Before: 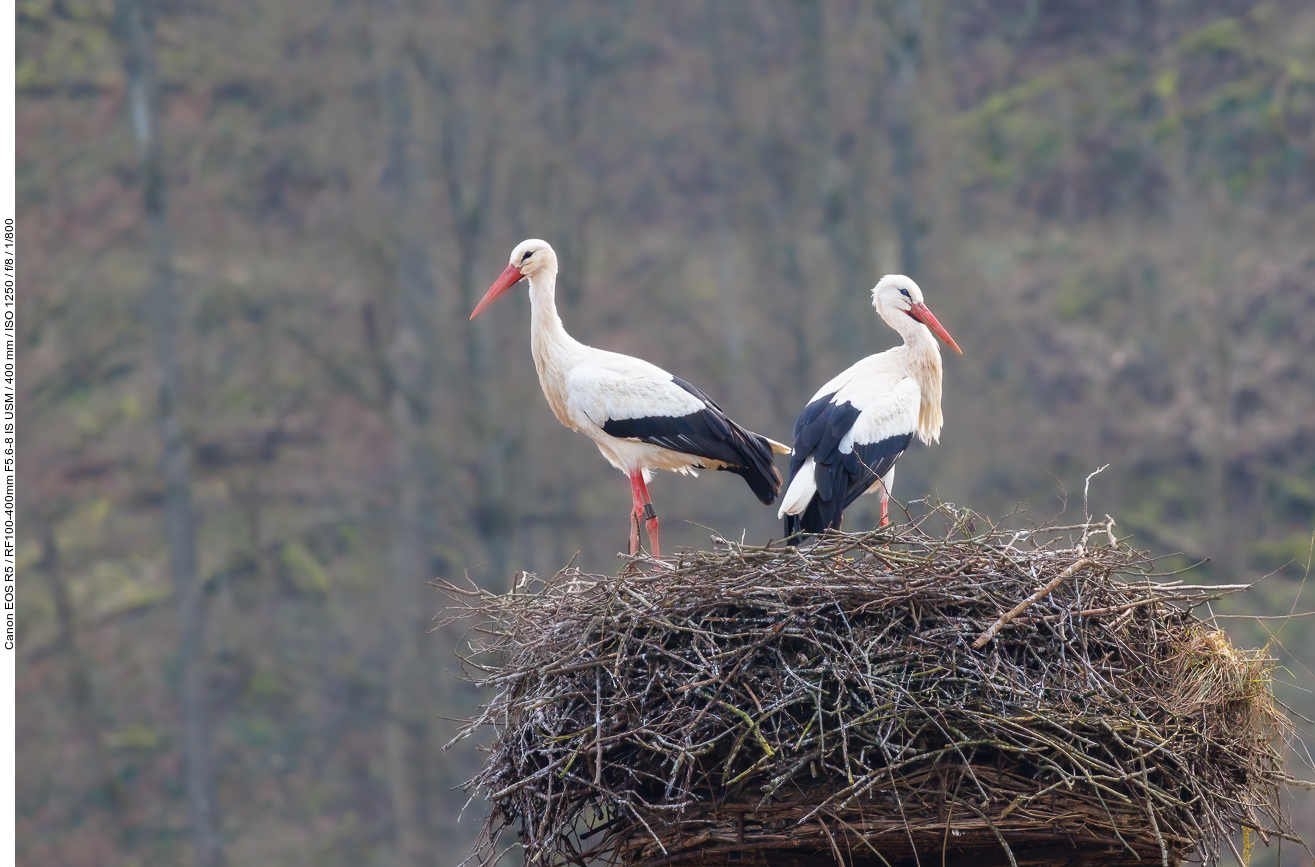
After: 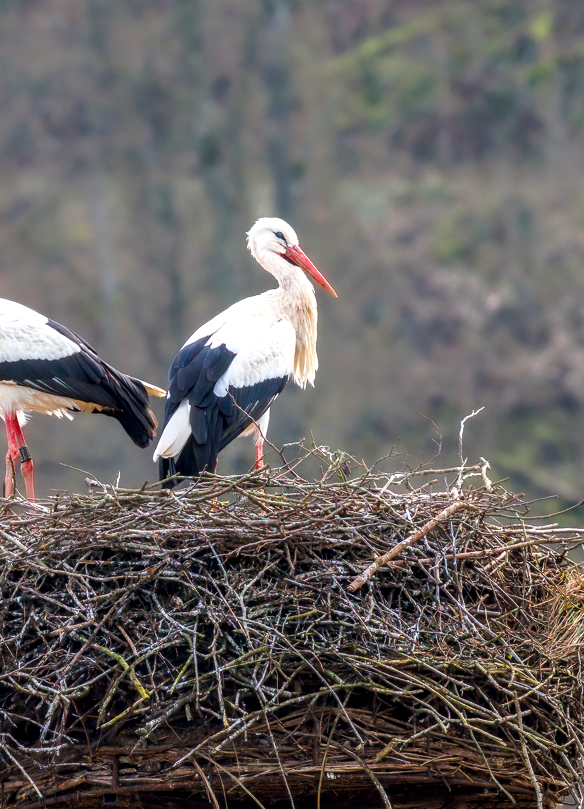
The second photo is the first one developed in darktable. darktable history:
local contrast: detail 150%
crop: left 47.553%, top 6.645%, right 7.976%
color balance rgb: shadows lift › chroma 3.698%, shadows lift › hue 88.64°, perceptual saturation grading › global saturation 30.718%
